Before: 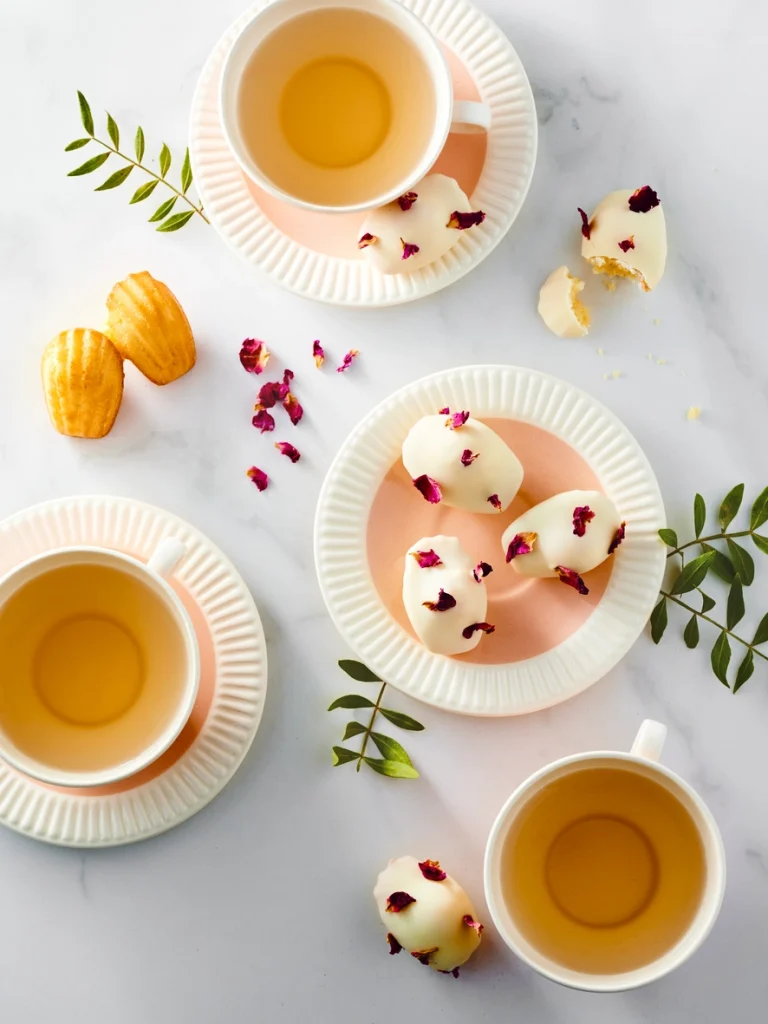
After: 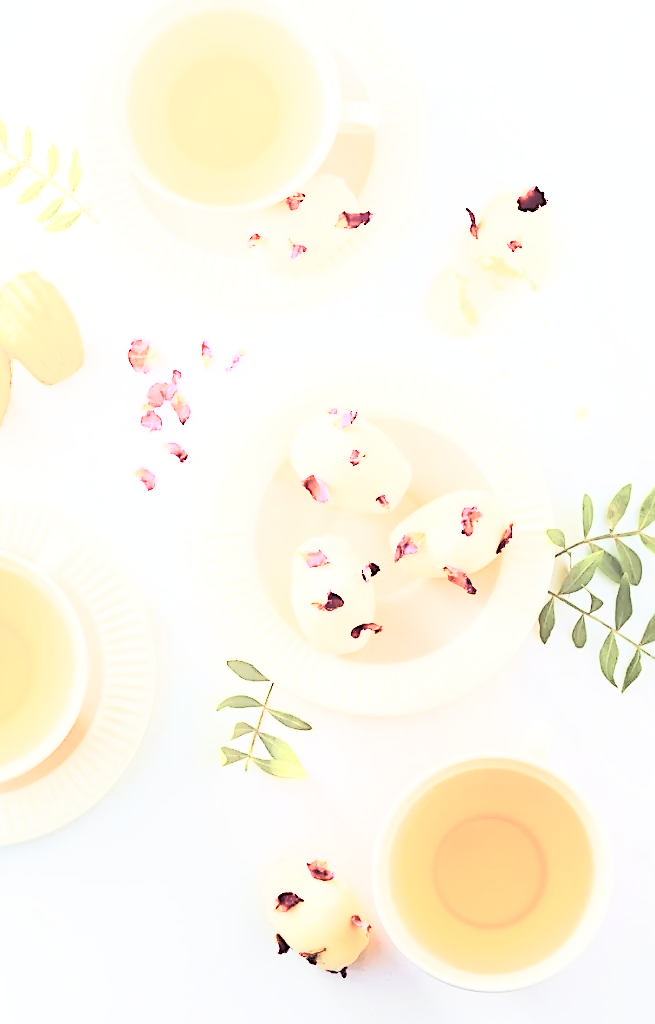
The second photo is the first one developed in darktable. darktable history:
sharpen: on, module defaults
shadows and highlights: highlights 70.7, soften with gaussian
crop and rotate: left 14.584%
contrast brightness saturation: contrast 0.39, brightness 0.53
